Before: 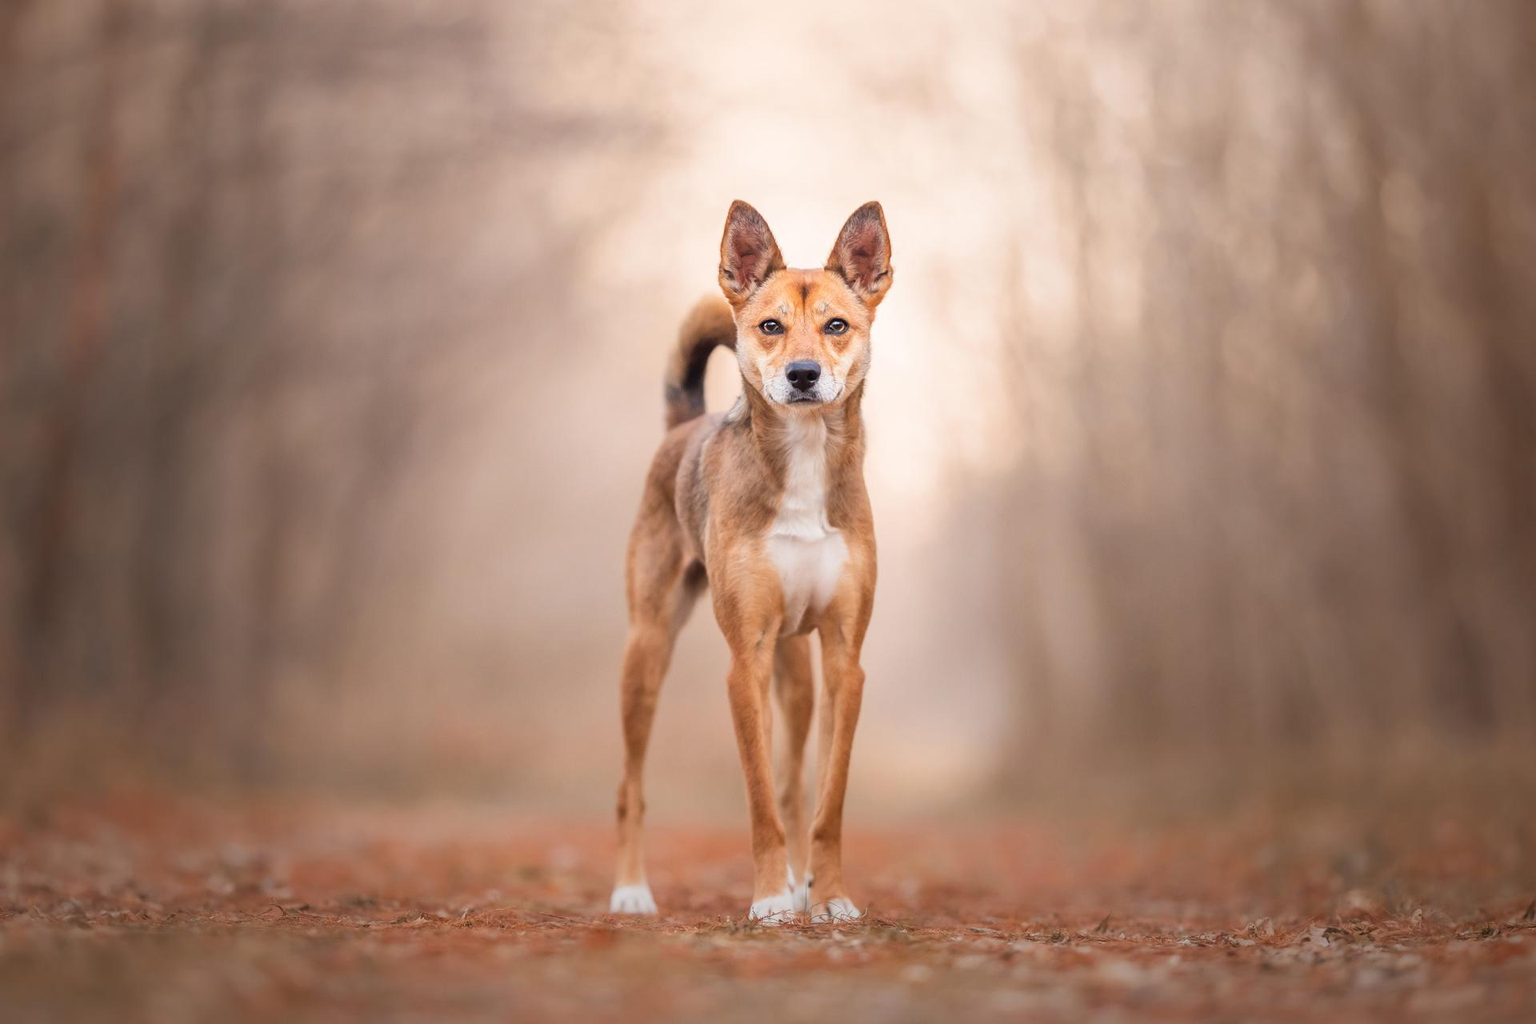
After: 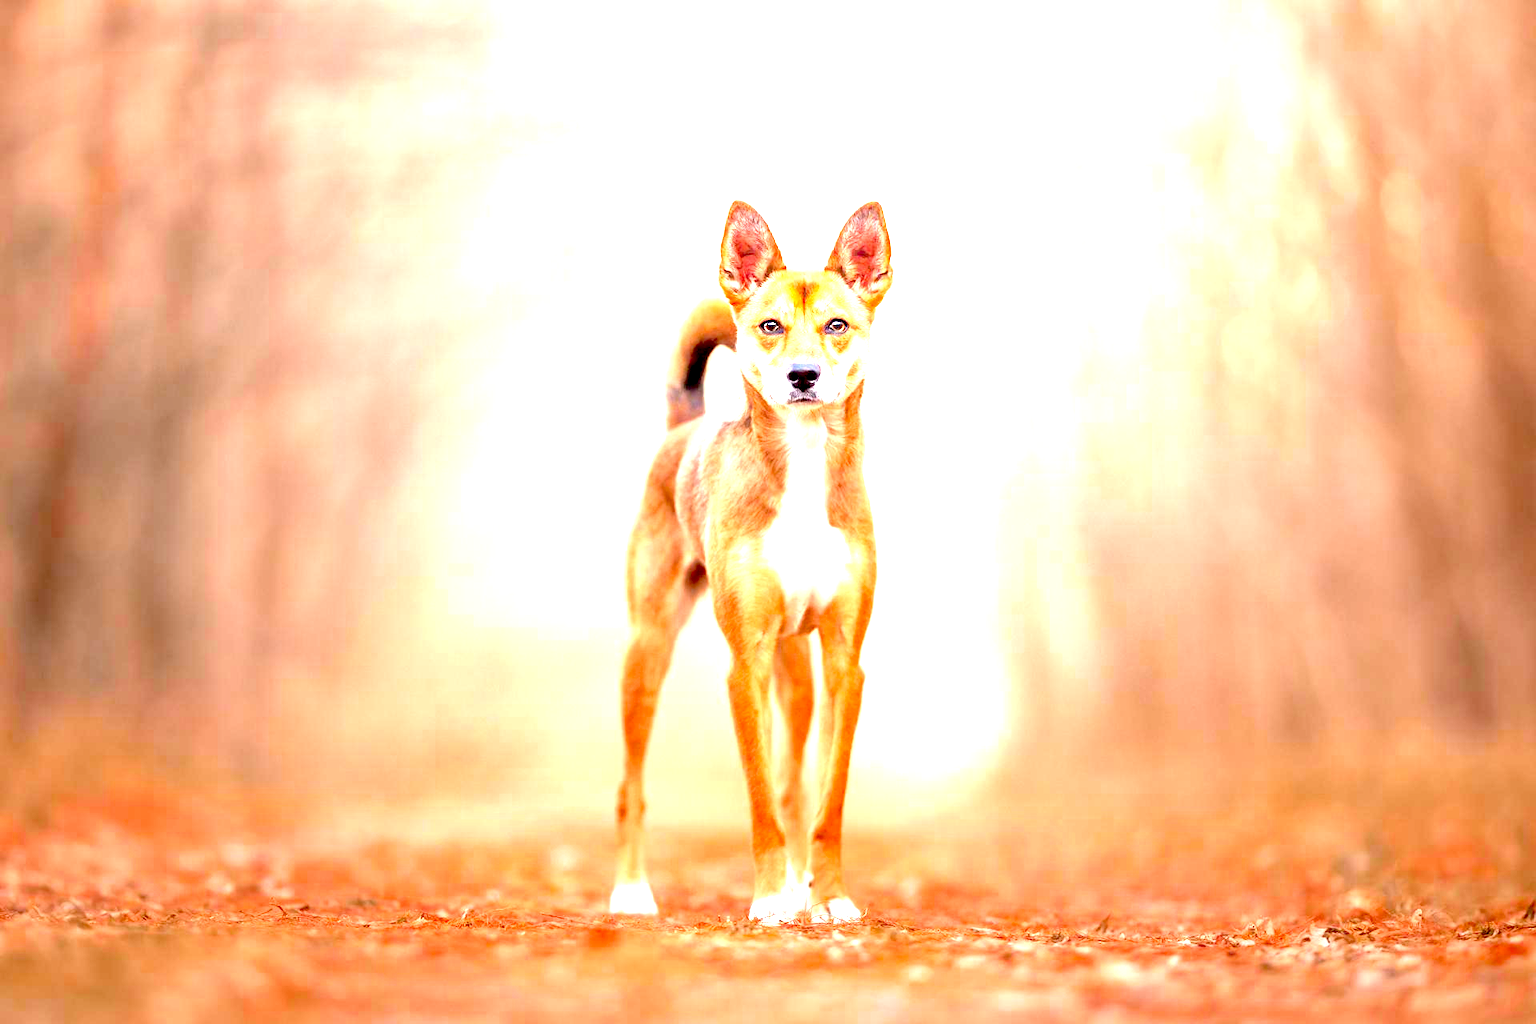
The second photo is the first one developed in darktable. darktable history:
color zones: curves: ch0 [(0, 0.425) (0.143, 0.422) (0.286, 0.42) (0.429, 0.419) (0.571, 0.419) (0.714, 0.42) (0.857, 0.422) (1, 0.425)]; ch1 [(0, 0.666) (0.143, 0.669) (0.286, 0.671) (0.429, 0.67) (0.571, 0.67) (0.714, 0.67) (0.857, 0.67) (1, 0.666)]
tone equalizer: -8 EV 0.001 EV, -7 EV -0.002 EV, -6 EV 0.002 EV, -5 EV -0.03 EV, -4 EV -0.116 EV, -3 EV -0.169 EV, -2 EV 0.24 EV, -1 EV 0.702 EV, +0 EV 0.493 EV
exposure: black level correction 0.016, exposure 1.774 EV, compensate highlight preservation false
